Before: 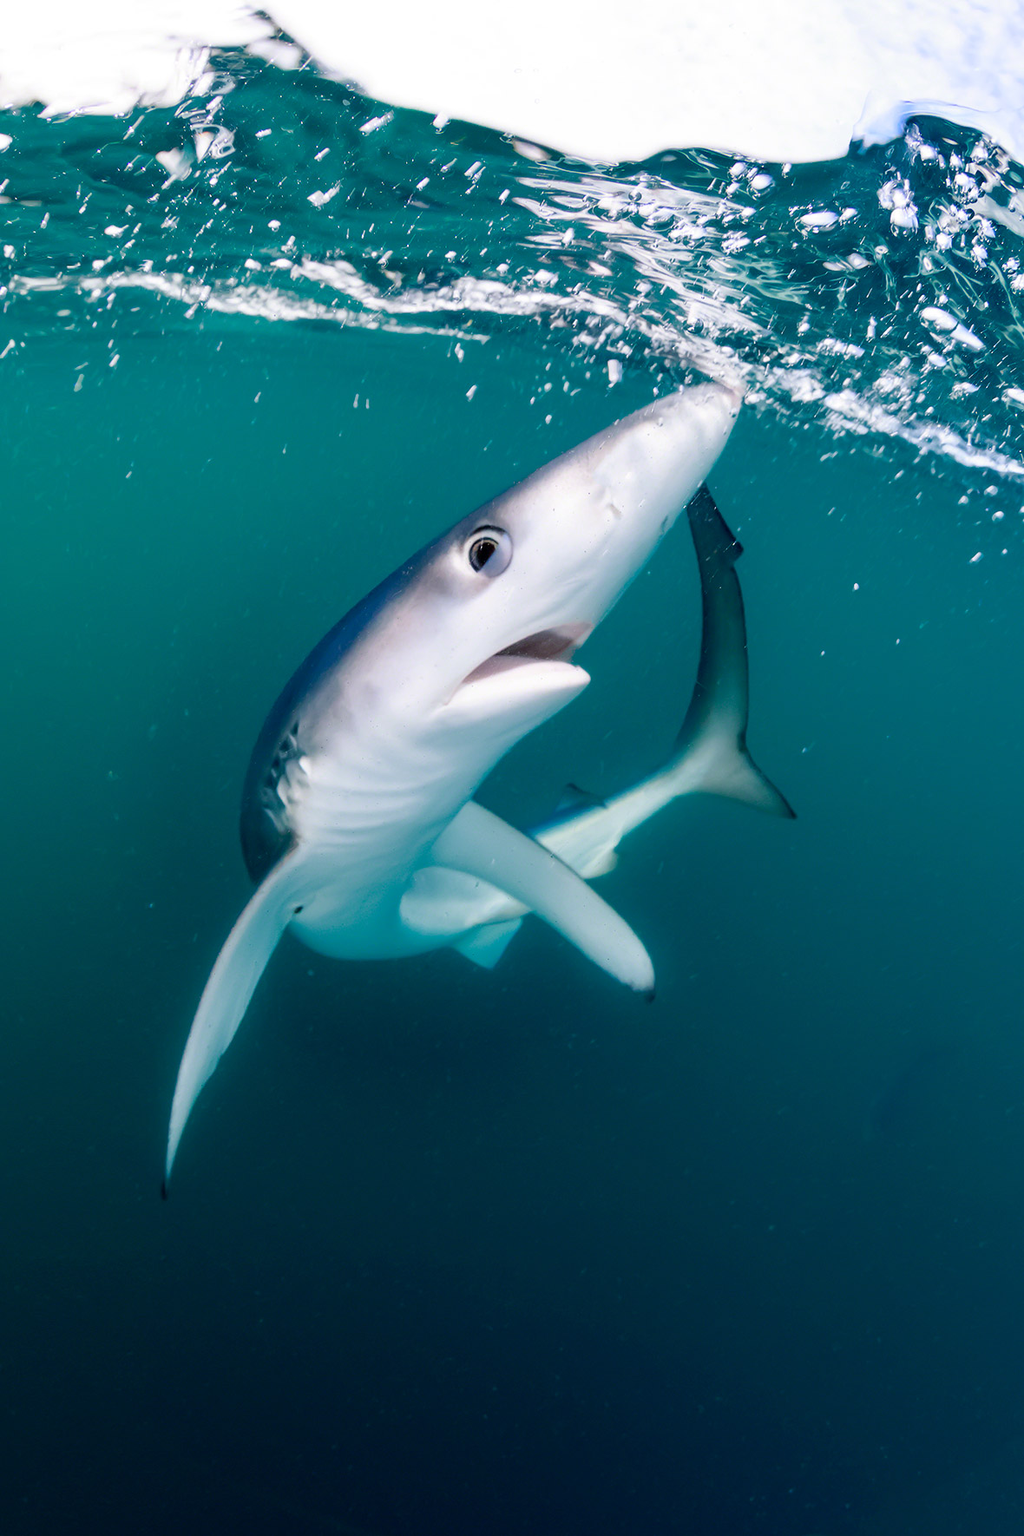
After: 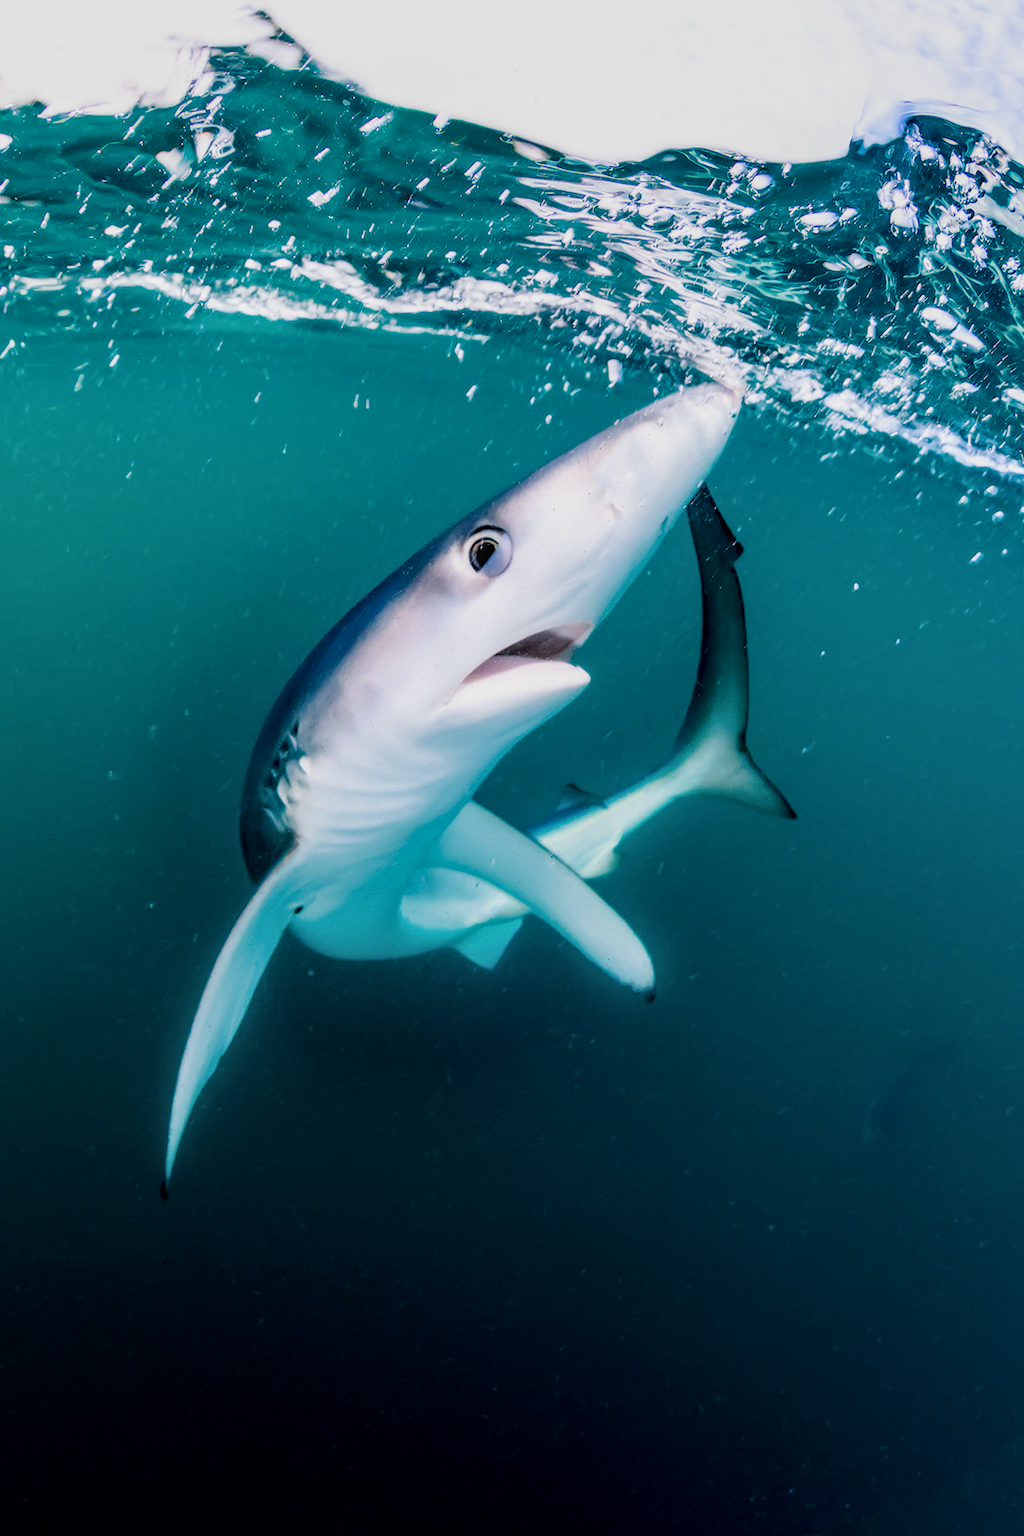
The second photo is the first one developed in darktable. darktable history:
filmic rgb: black relative exposure -7.65 EV, white relative exposure 4.56 EV, threshold 3.04 EV, hardness 3.61, contrast 1.247, enable highlight reconstruction true
color balance rgb: shadows lift › chroma 1.009%, shadows lift › hue 240.75°, perceptual saturation grading › global saturation 29.82%, global vibrance 14.873%
local contrast: detail 130%
